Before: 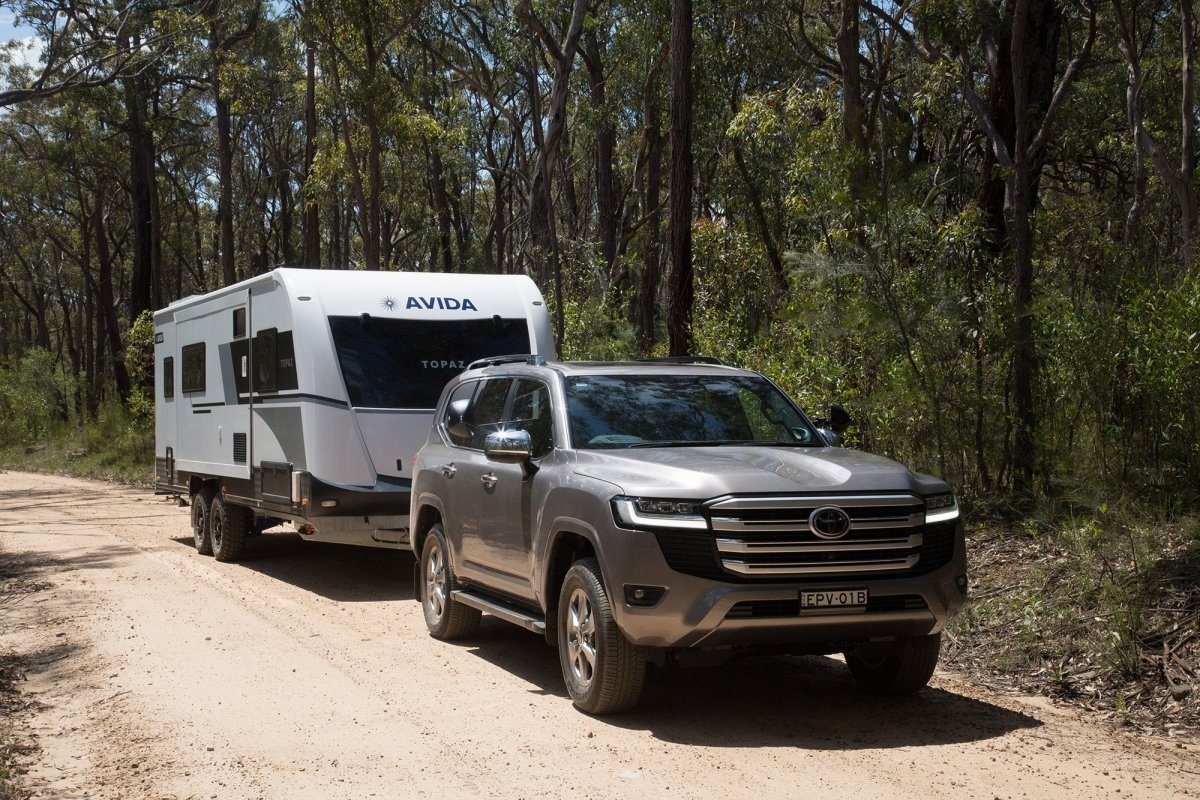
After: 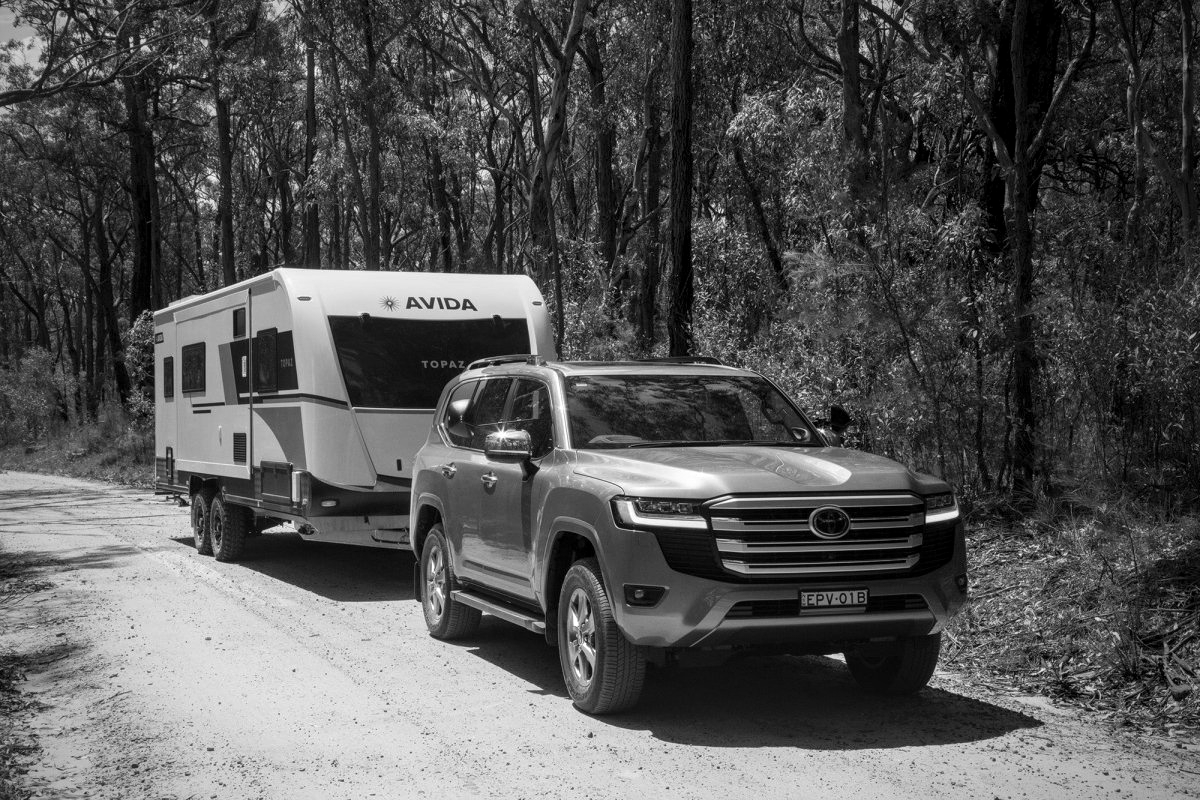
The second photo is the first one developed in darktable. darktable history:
vignetting: fall-off start 74.49%, fall-off radius 65.9%, brightness -0.628, saturation -0.68
local contrast: on, module defaults
monochrome: on, module defaults
